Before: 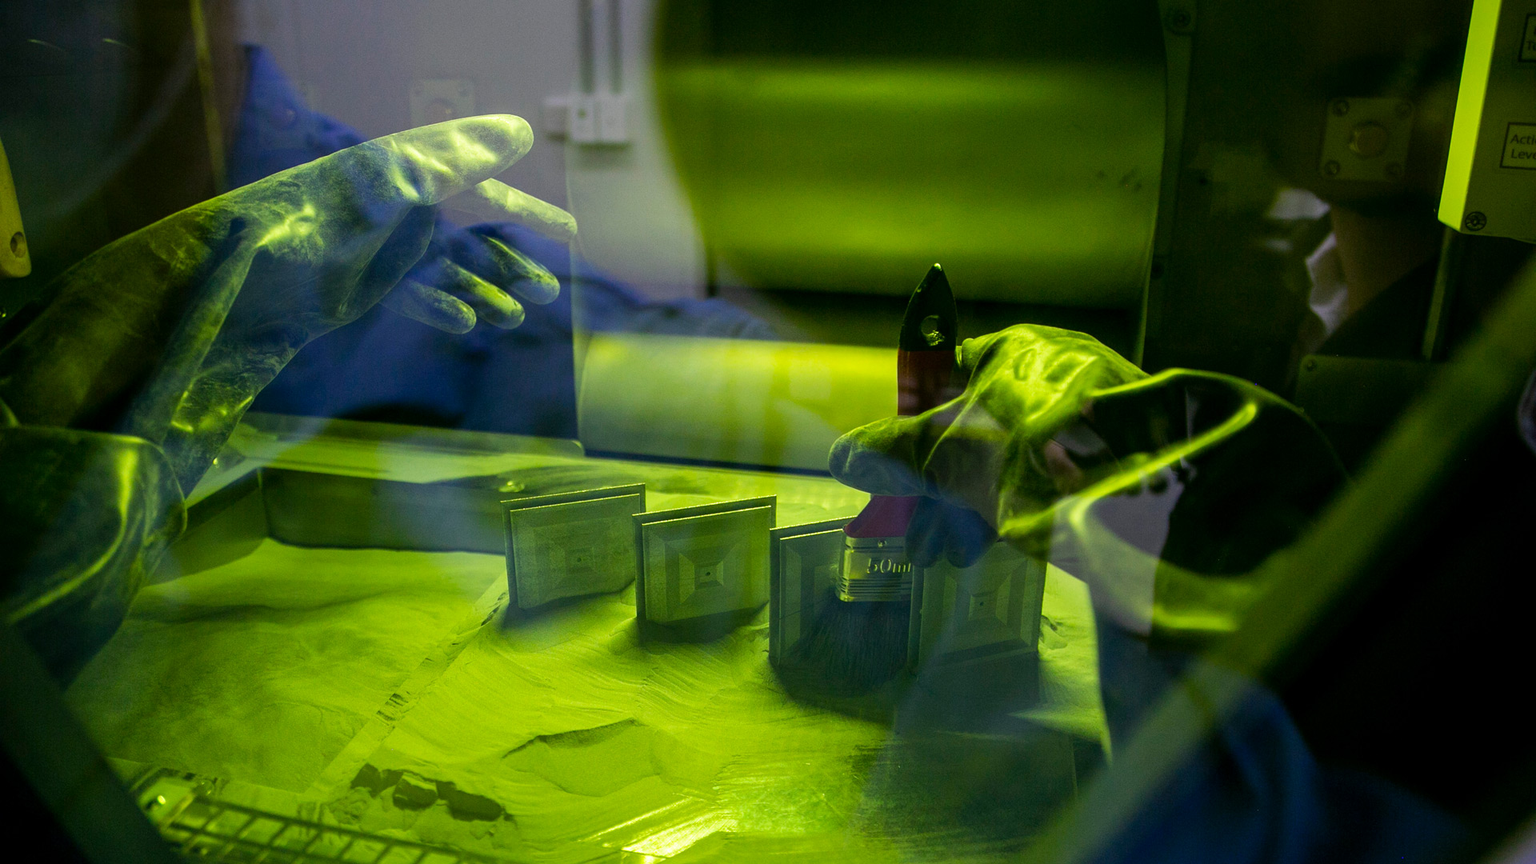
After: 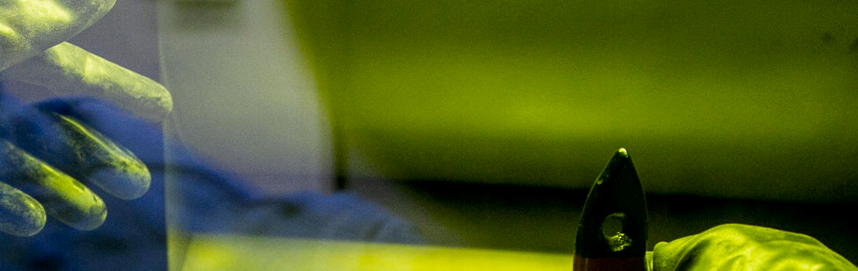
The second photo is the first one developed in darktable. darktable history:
crop: left 28.64%, top 16.832%, right 26.637%, bottom 58.055%
color contrast: green-magenta contrast 0.8, blue-yellow contrast 1.1, unbound 0
local contrast: highlights 100%, shadows 100%, detail 131%, midtone range 0.2
exposure: exposure -0.151 EV, compensate highlight preservation false
